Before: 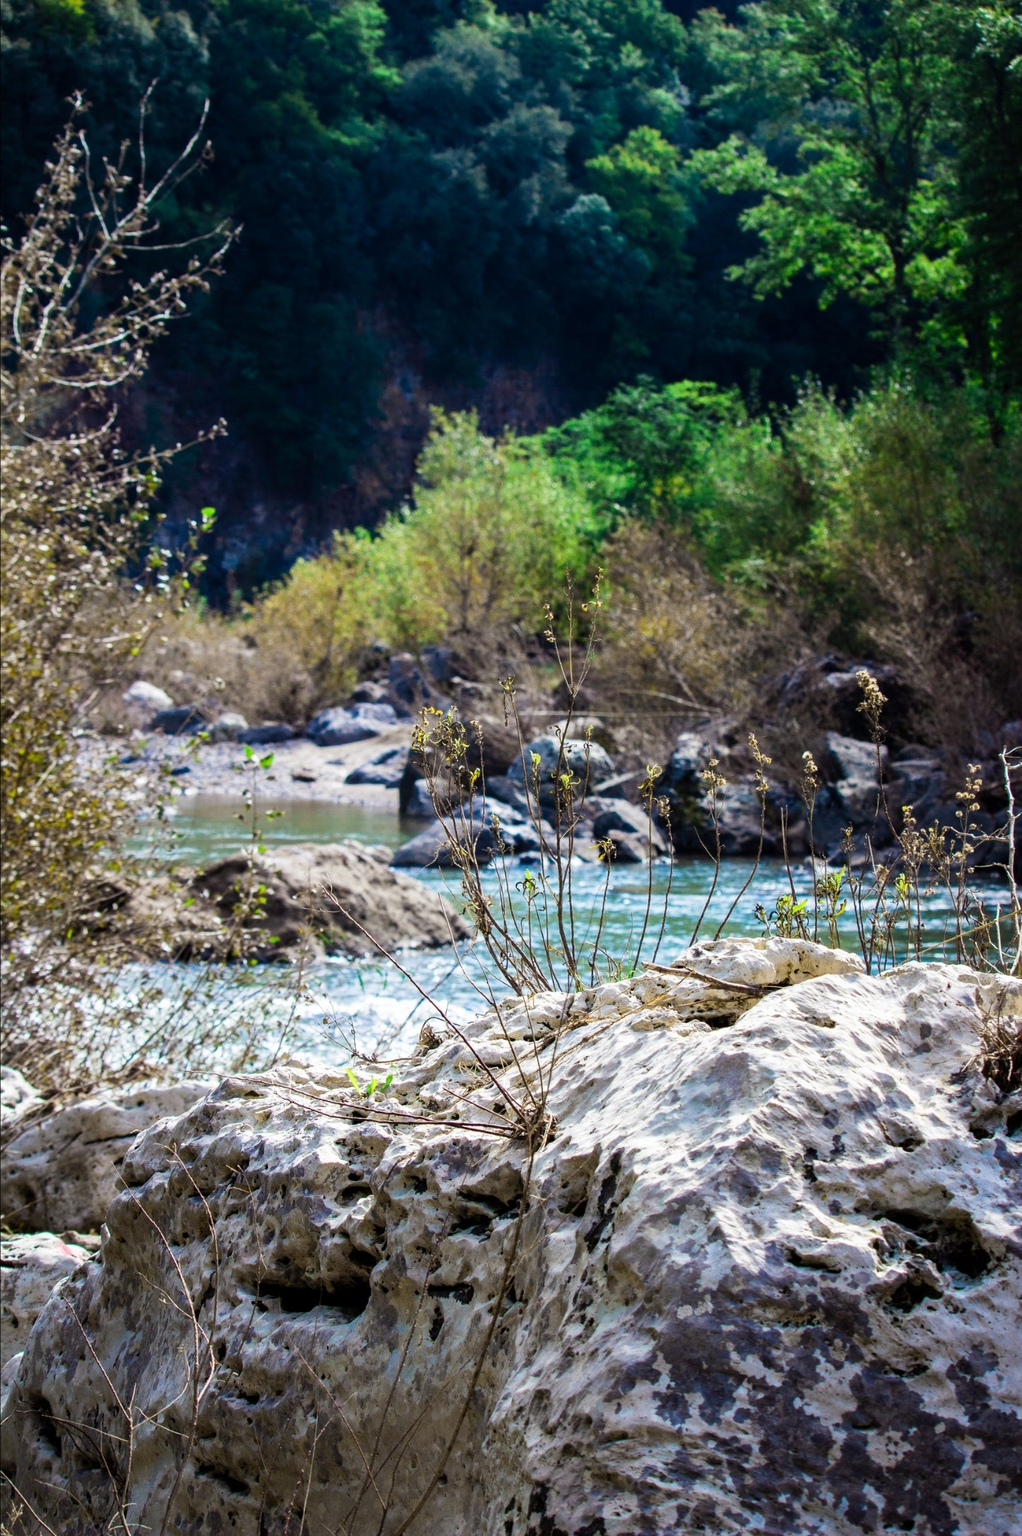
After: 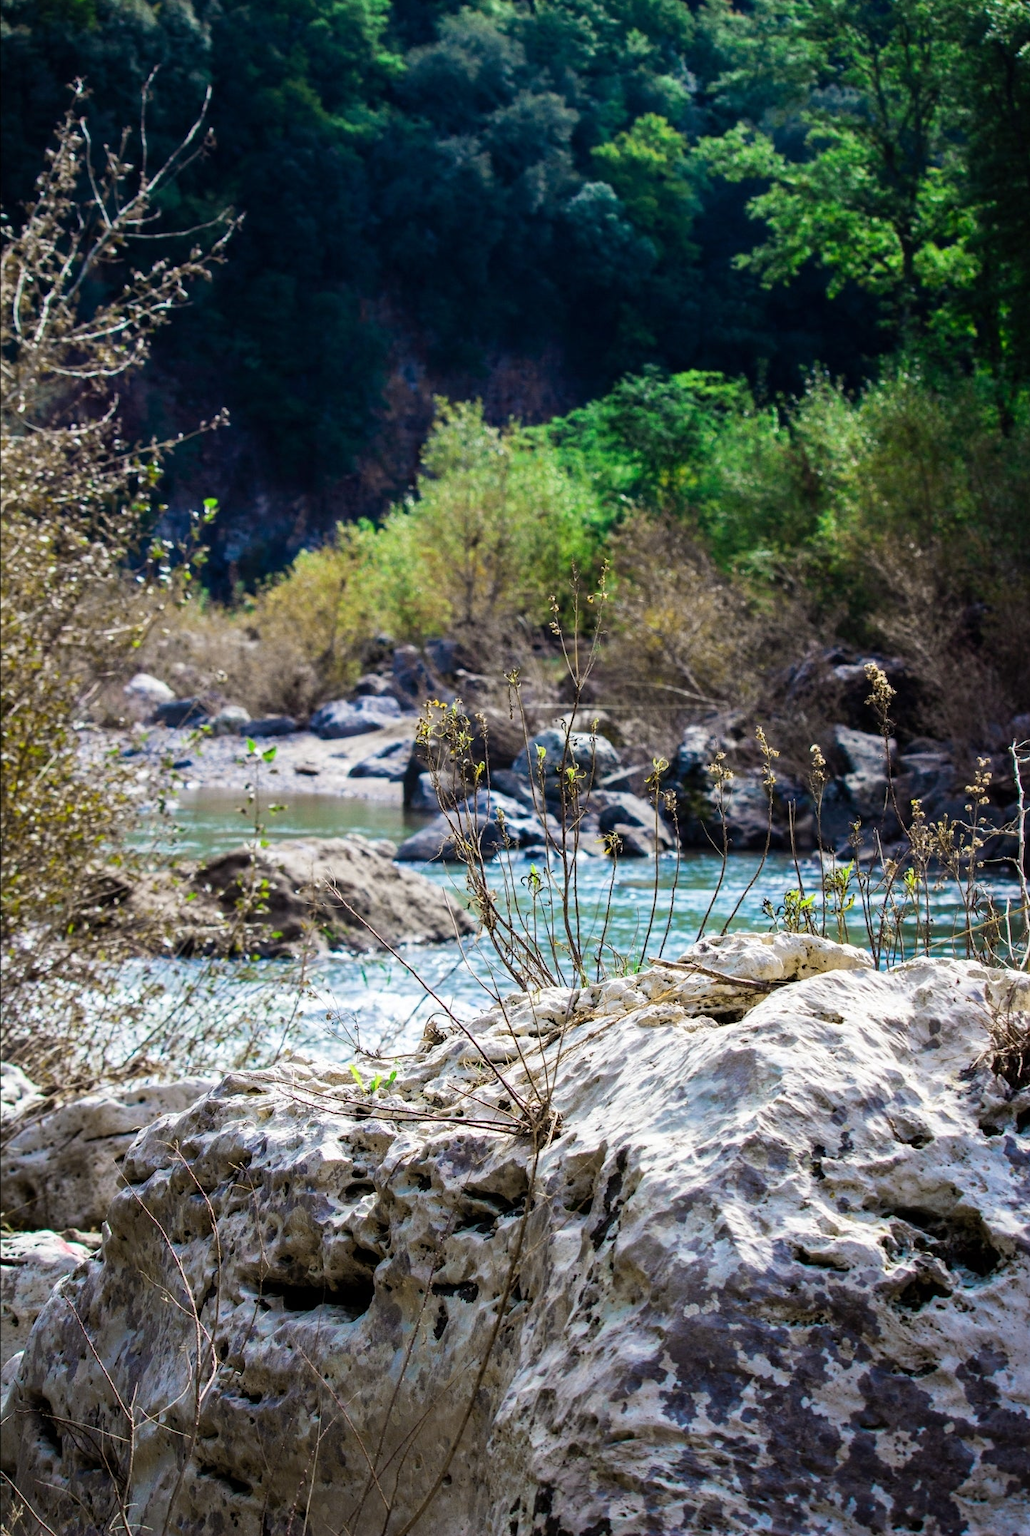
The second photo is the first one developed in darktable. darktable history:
crop: top 0.965%, right 0.114%
